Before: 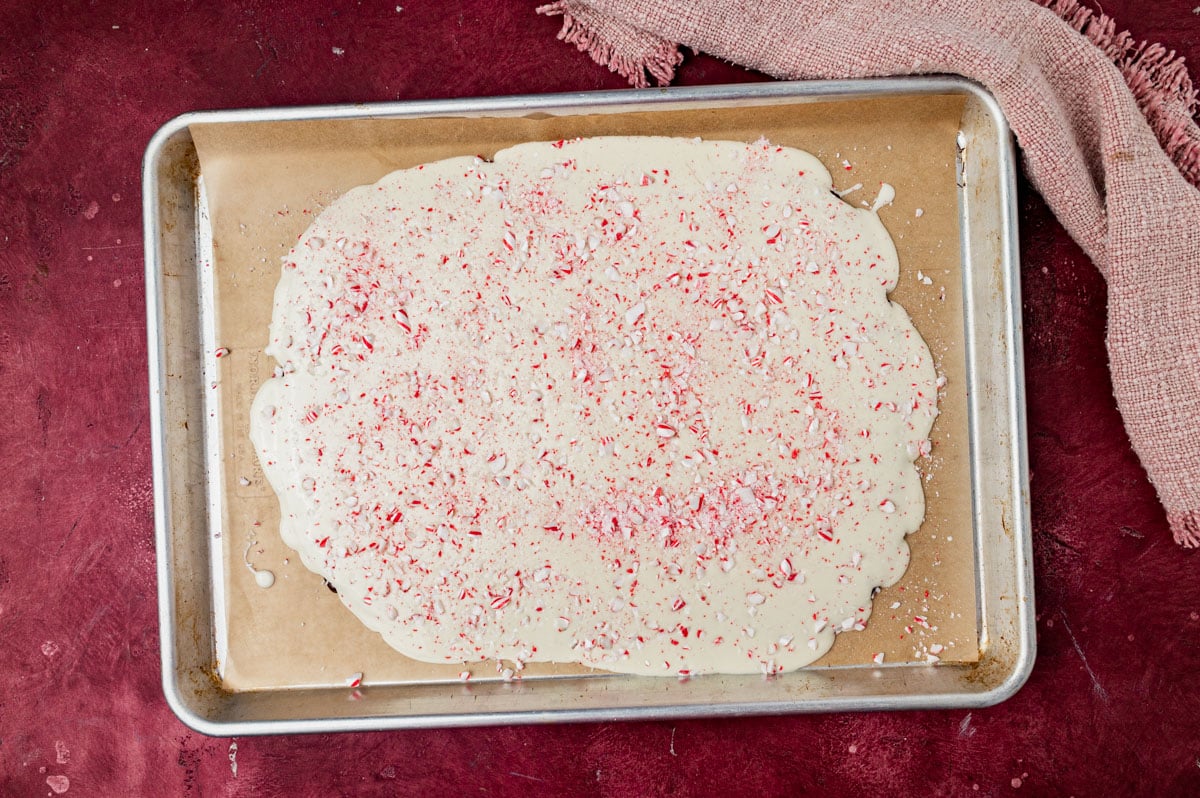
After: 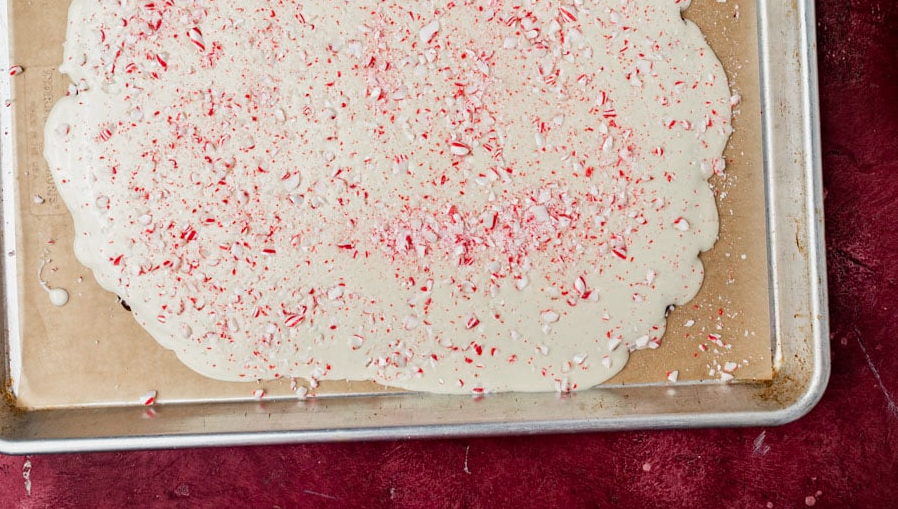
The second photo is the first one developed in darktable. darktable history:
crop and rotate: left 17.244%, top 35.38%, right 7.863%, bottom 0.811%
color zones: curves: ch0 [(0, 0.5) (0.143, 0.5) (0.286, 0.456) (0.429, 0.5) (0.571, 0.5) (0.714, 0.5) (0.857, 0.5) (1, 0.5)]; ch1 [(0, 0.5) (0.143, 0.5) (0.286, 0.422) (0.429, 0.5) (0.571, 0.5) (0.714, 0.5) (0.857, 0.5) (1, 0.5)]
